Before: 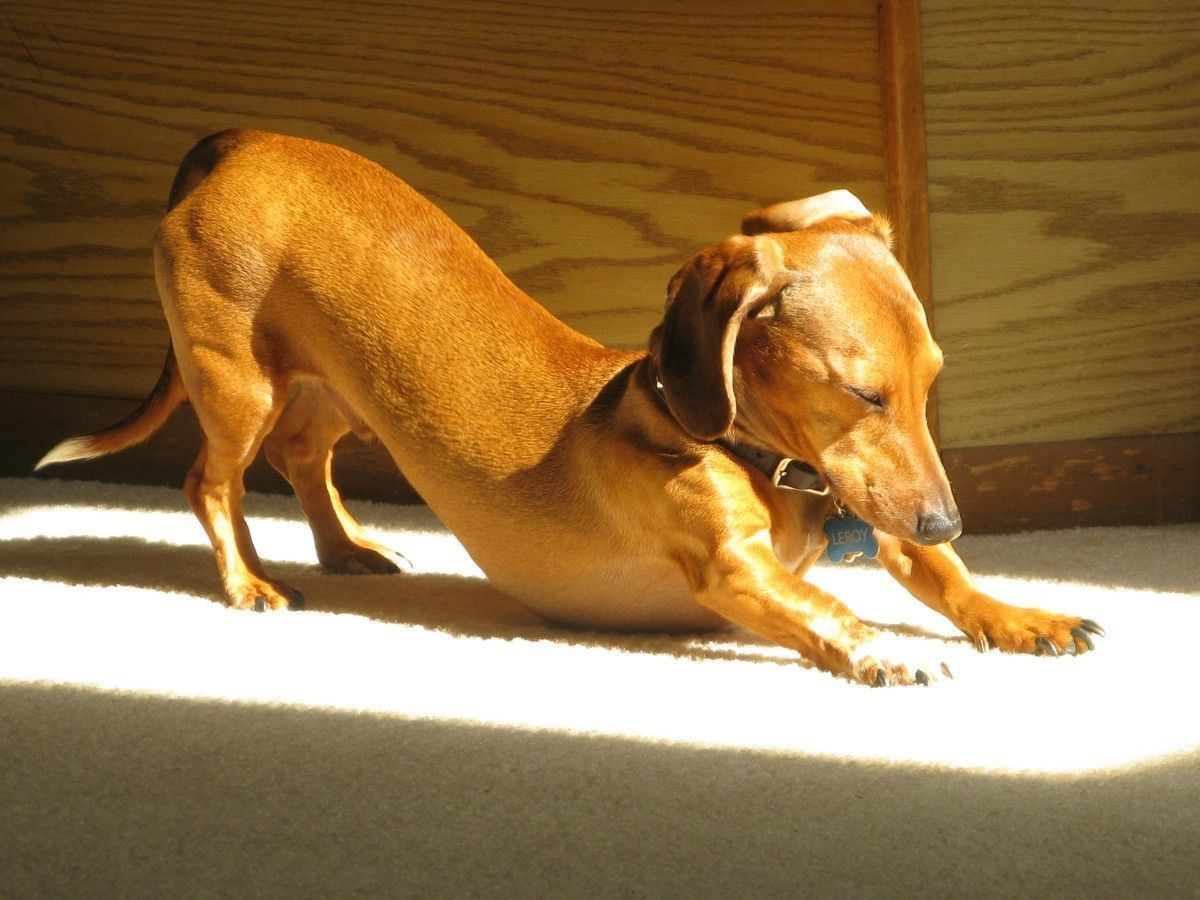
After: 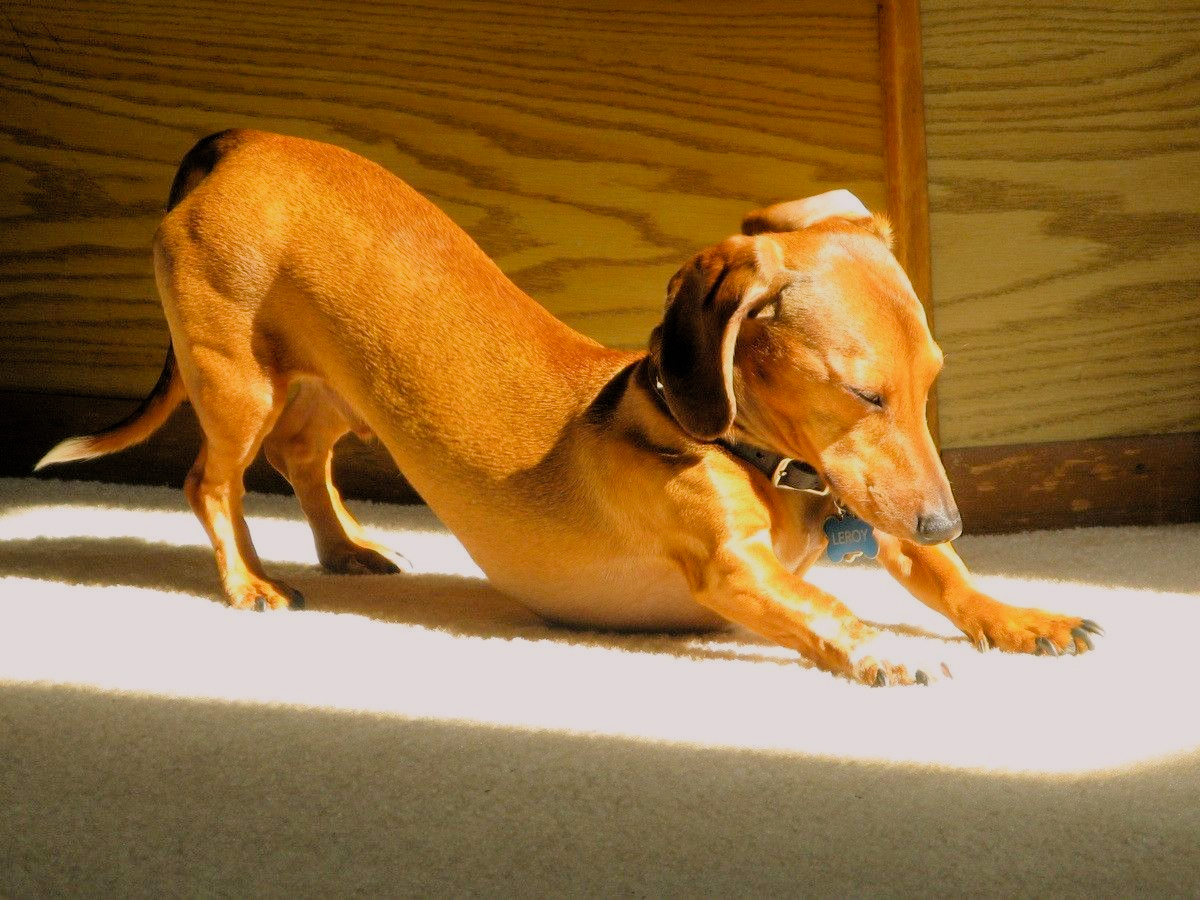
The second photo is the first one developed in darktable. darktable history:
color balance rgb: shadows lift › chroma 1.41%, shadows lift › hue 260°, power › chroma 0.5%, power › hue 260°, highlights gain › chroma 1%, highlights gain › hue 27°, saturation formula JzAzBz (2021)
filmic rgb: black relative exposure -7.65 EV, white relative exposure 4.56 EV, hardness 3.61
exposure: black level correction 0.007, compensate highlight preservation false
contrast brightness saturation: contrast 0.07, brightness 0.08, saturation 0.18
